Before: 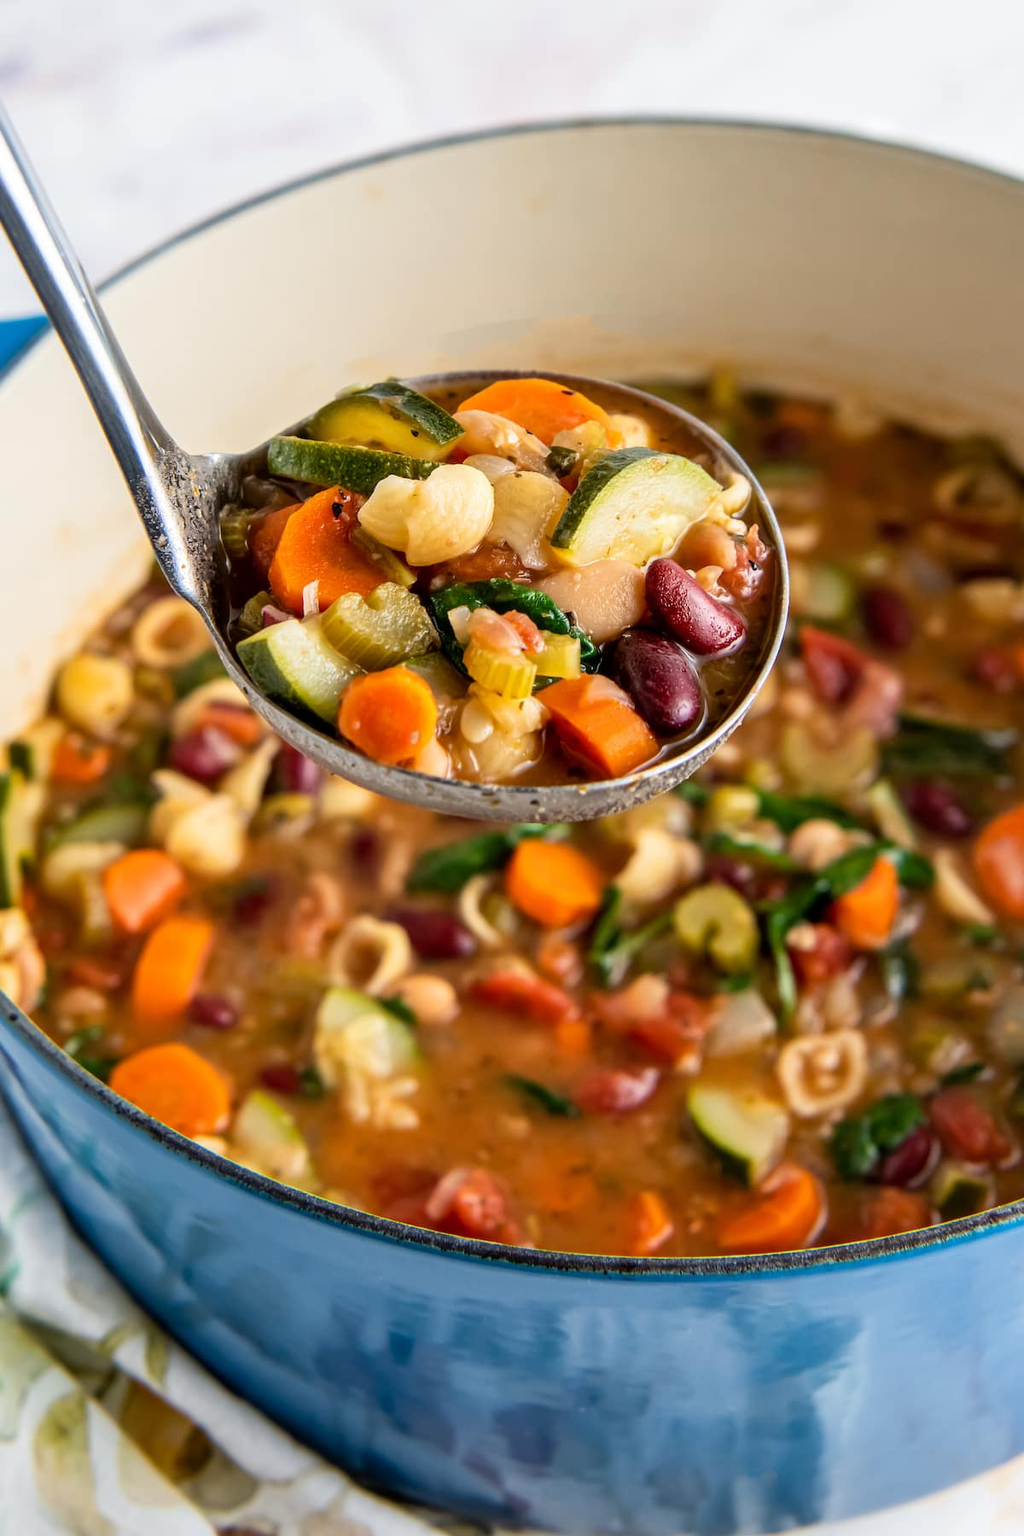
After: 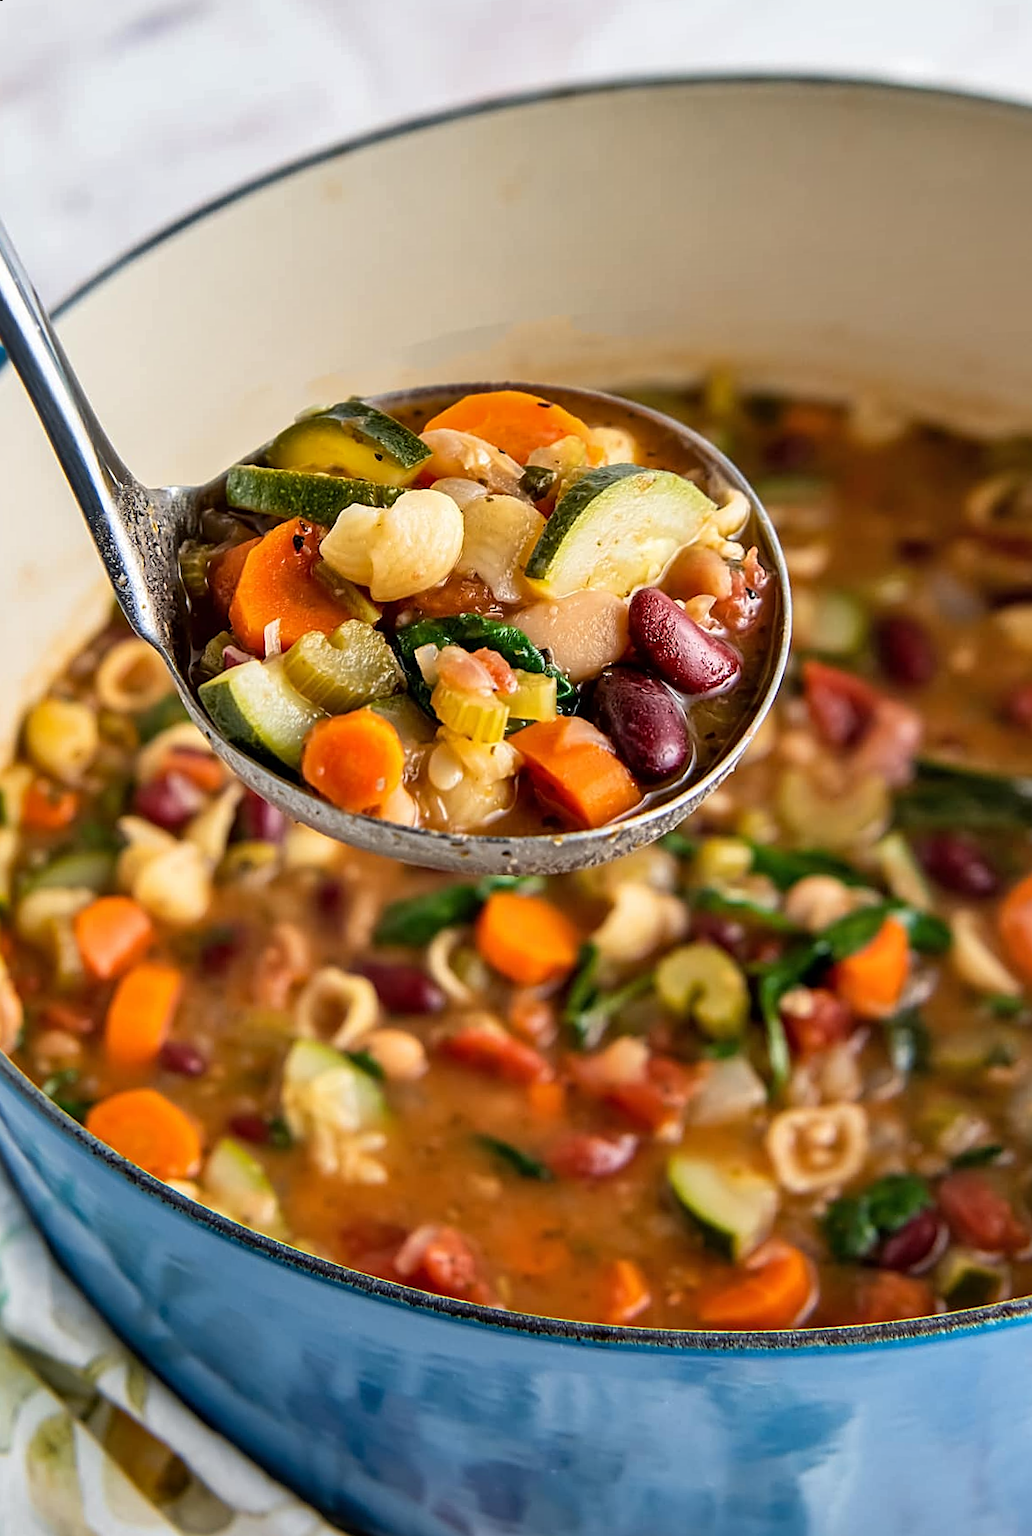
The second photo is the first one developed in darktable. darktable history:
sharpen: on, module defaults
rotate and perspective: rotation 0.062°, lens shift (vertical) 0.115, lens shift (horizontal) -0.133, crop left 0.047, crop right 0.94, crop top 0.061, crop bottom 0.94
shadows and highlights: low approximation 0.01, soften with gaussian
